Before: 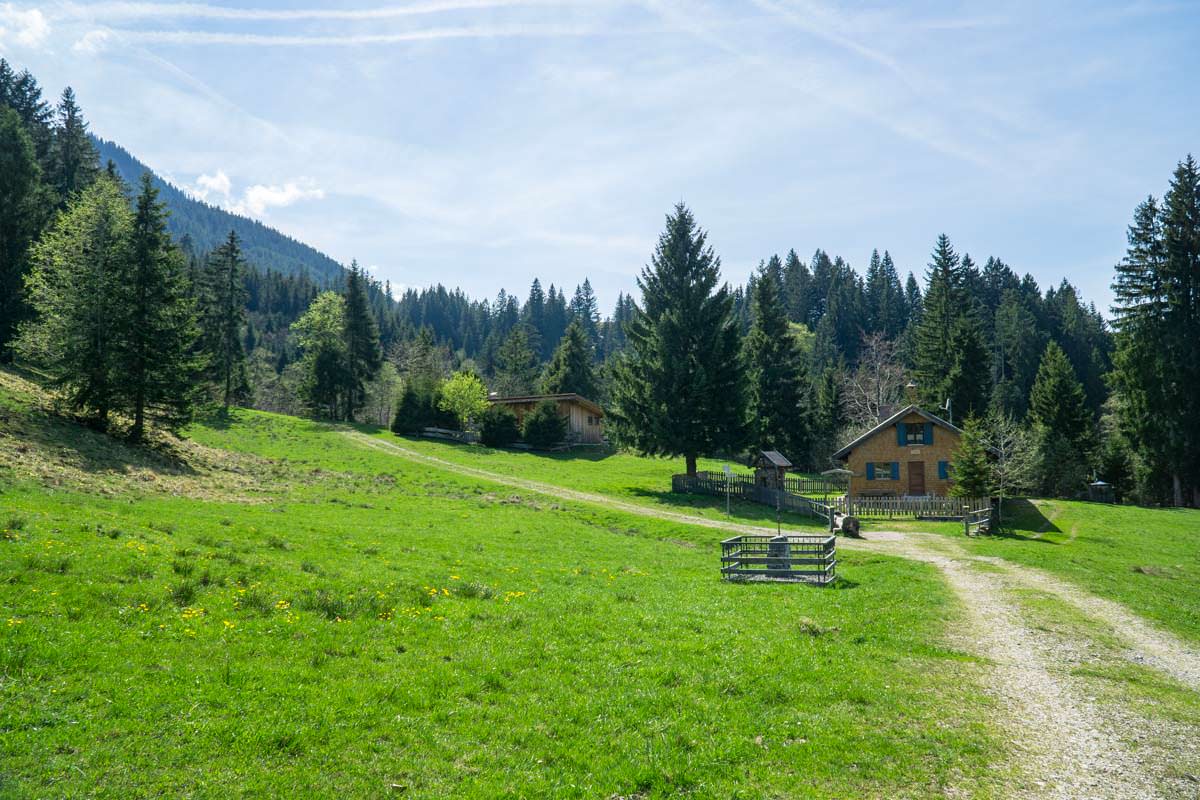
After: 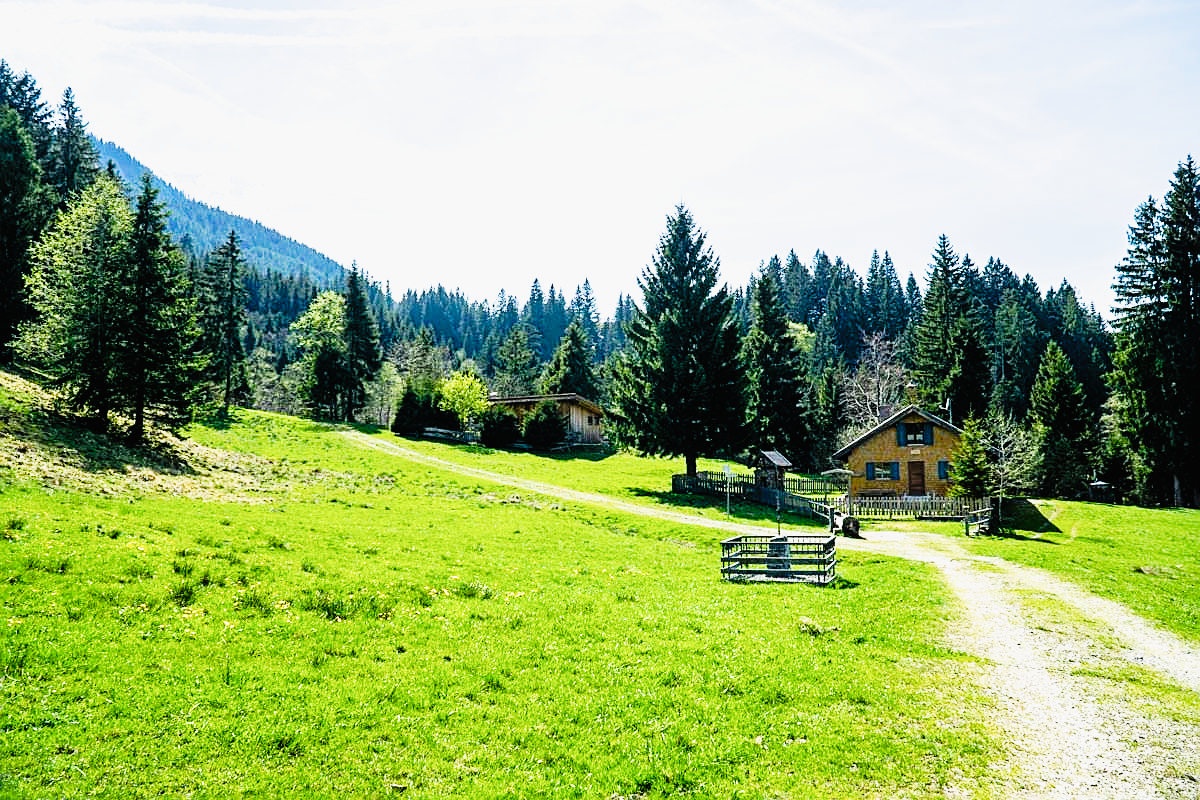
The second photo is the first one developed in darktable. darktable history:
filmic rgb: middle gray luminance 8.93%, black relative exposure -6.28 EV, white relative exposure 2.7 EV, target black luminance 0%, hardness 4.79, latitude 73.95%, contrast 1.336, shadows ↔ highlights balance 9.9%
tone curve: curves: ch0 [(0, 0.012) (0.144, 0.137) (0.326, 0.386) (0.489, 0.573) (0.656, 0.763) (0.849, 0.902) (1, 0.974)]; ch1 [(0, 0) (0.366, 0.367) (0.475, 0.453) (0.494, 0.493) (0.504, 0.497) (0.544, 0.579) (0.562, 0.619) (0.622, 0.694) (1, 1)]; ch2 [(0, 0) (0.333, 0.346) (0.375, 0.375) (0.424, 0.43) (0.476, 0.492) (0.502, 0.503) (0.533, 0.541) (0.572, 0.615) (0.605, 0.656) (0.641, 0.709) (1, 1)], preserve colors none
sharpen: on, module defaults
color balance rgb: perceptual saturation grading › global saturation 35.024%, perceptual saturation grading › highlights -29.945%, perceptual saturation grading › shadows 34.689%, perceptual brilliance grading › global brilliance 18.6%
